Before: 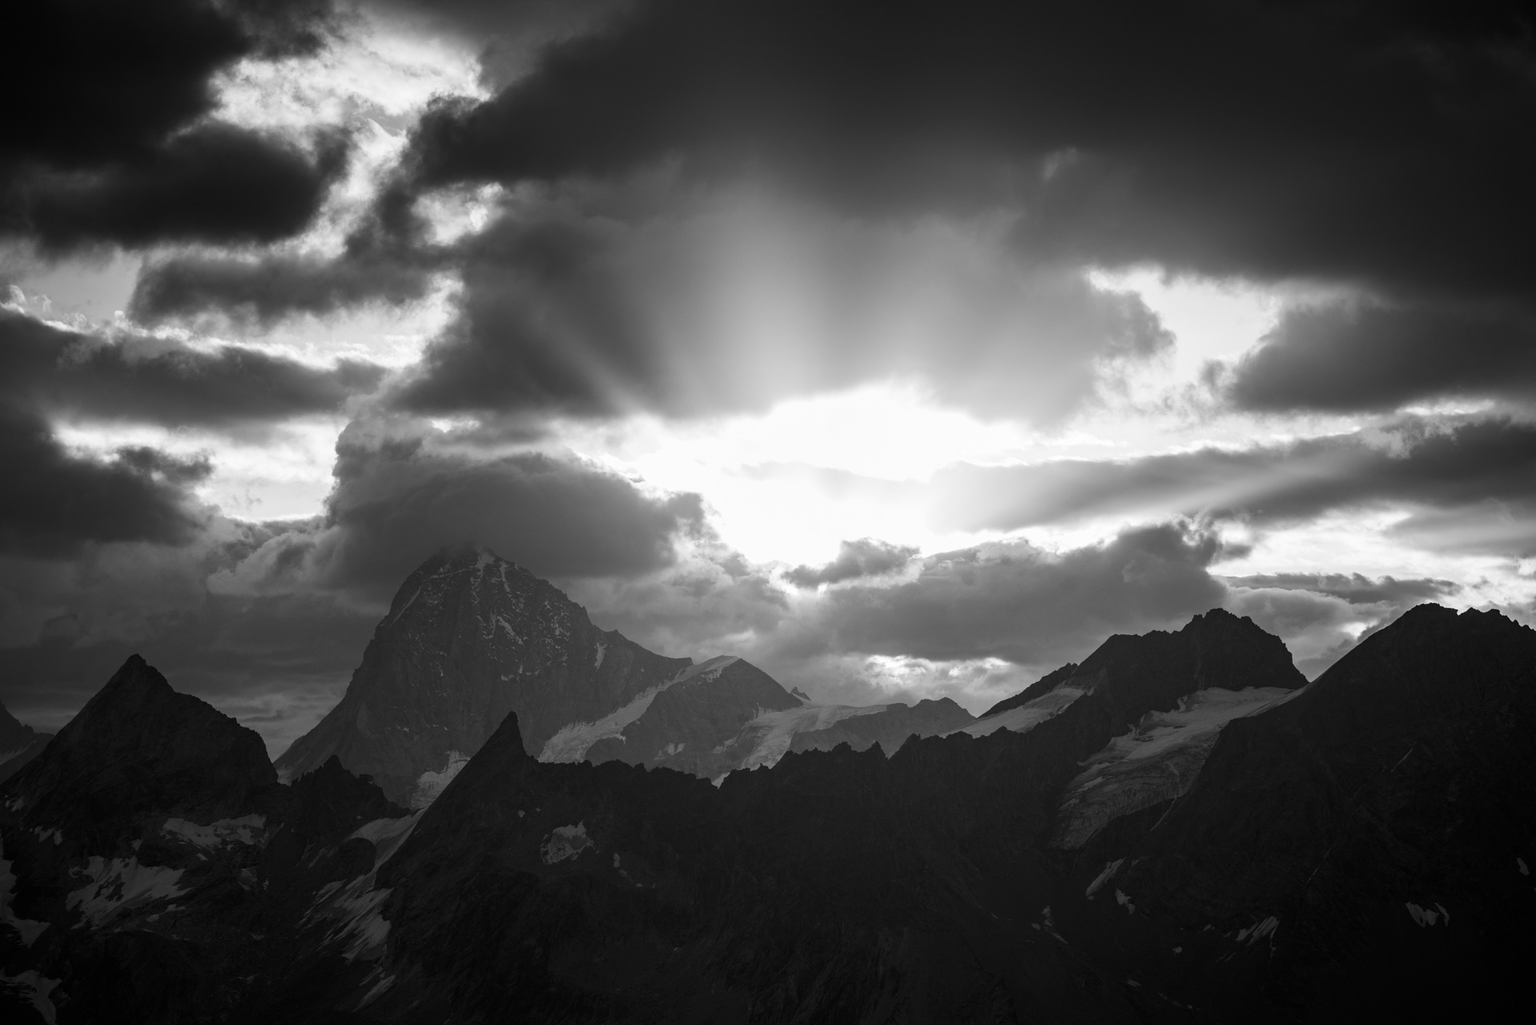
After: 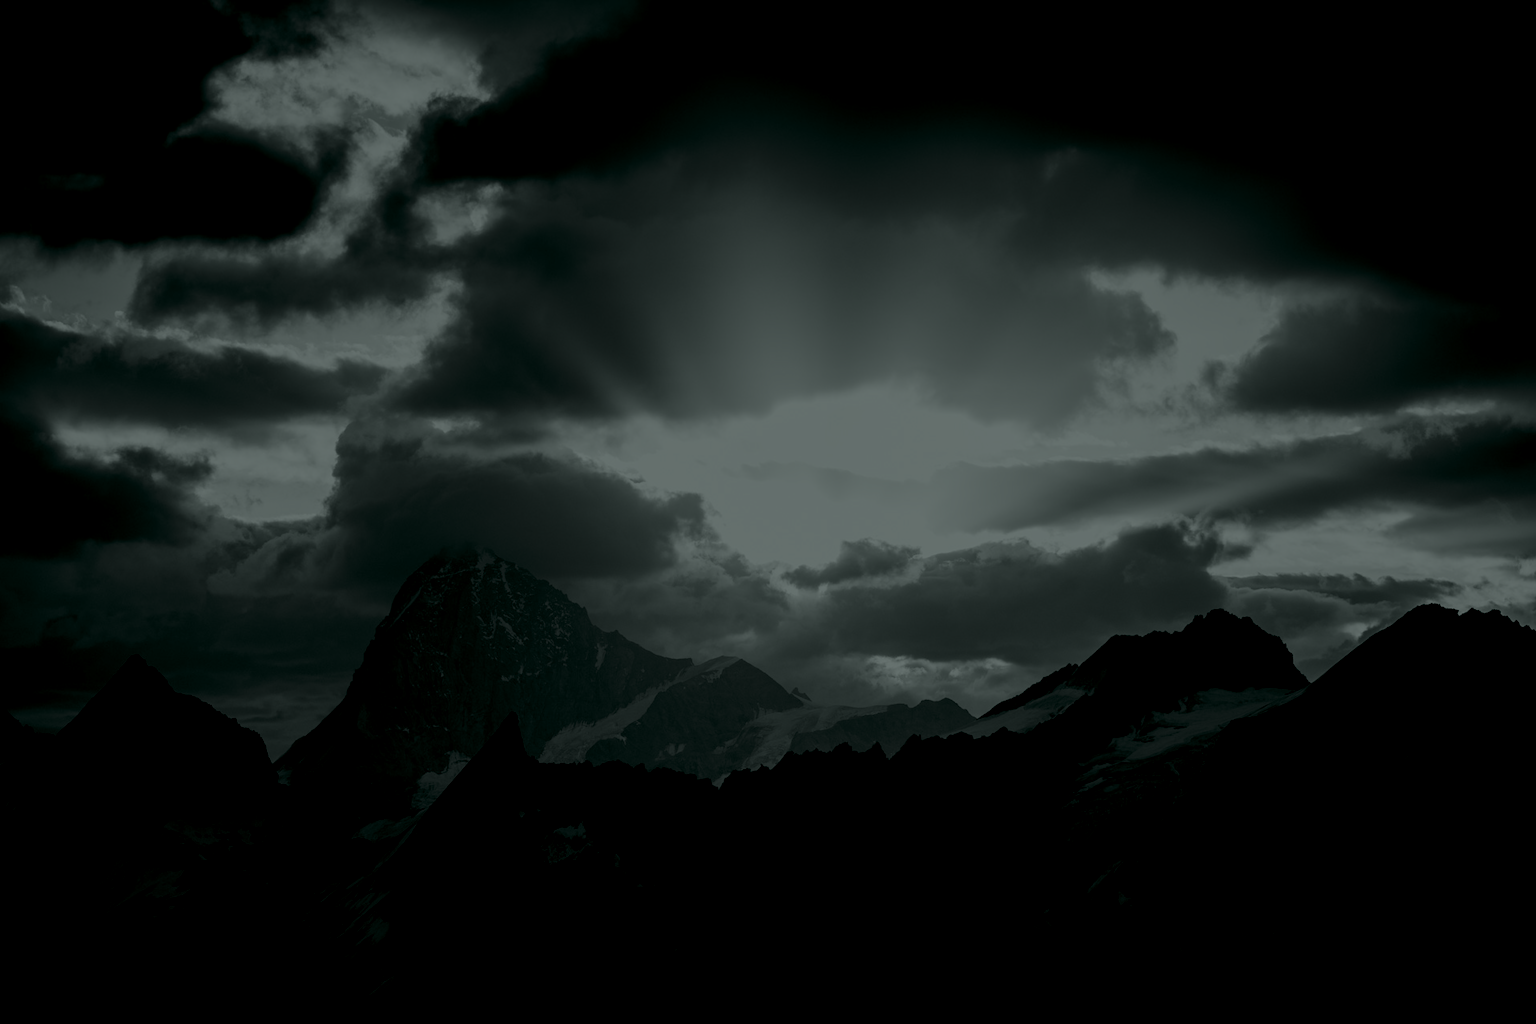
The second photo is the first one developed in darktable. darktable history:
white balance: red 0.766, blue 1.537
exposure: exposure 0.6 EV, compensate highlight preservation false
colorize: hue 90°, saturation 19%, lightness 1.59%, version 1
